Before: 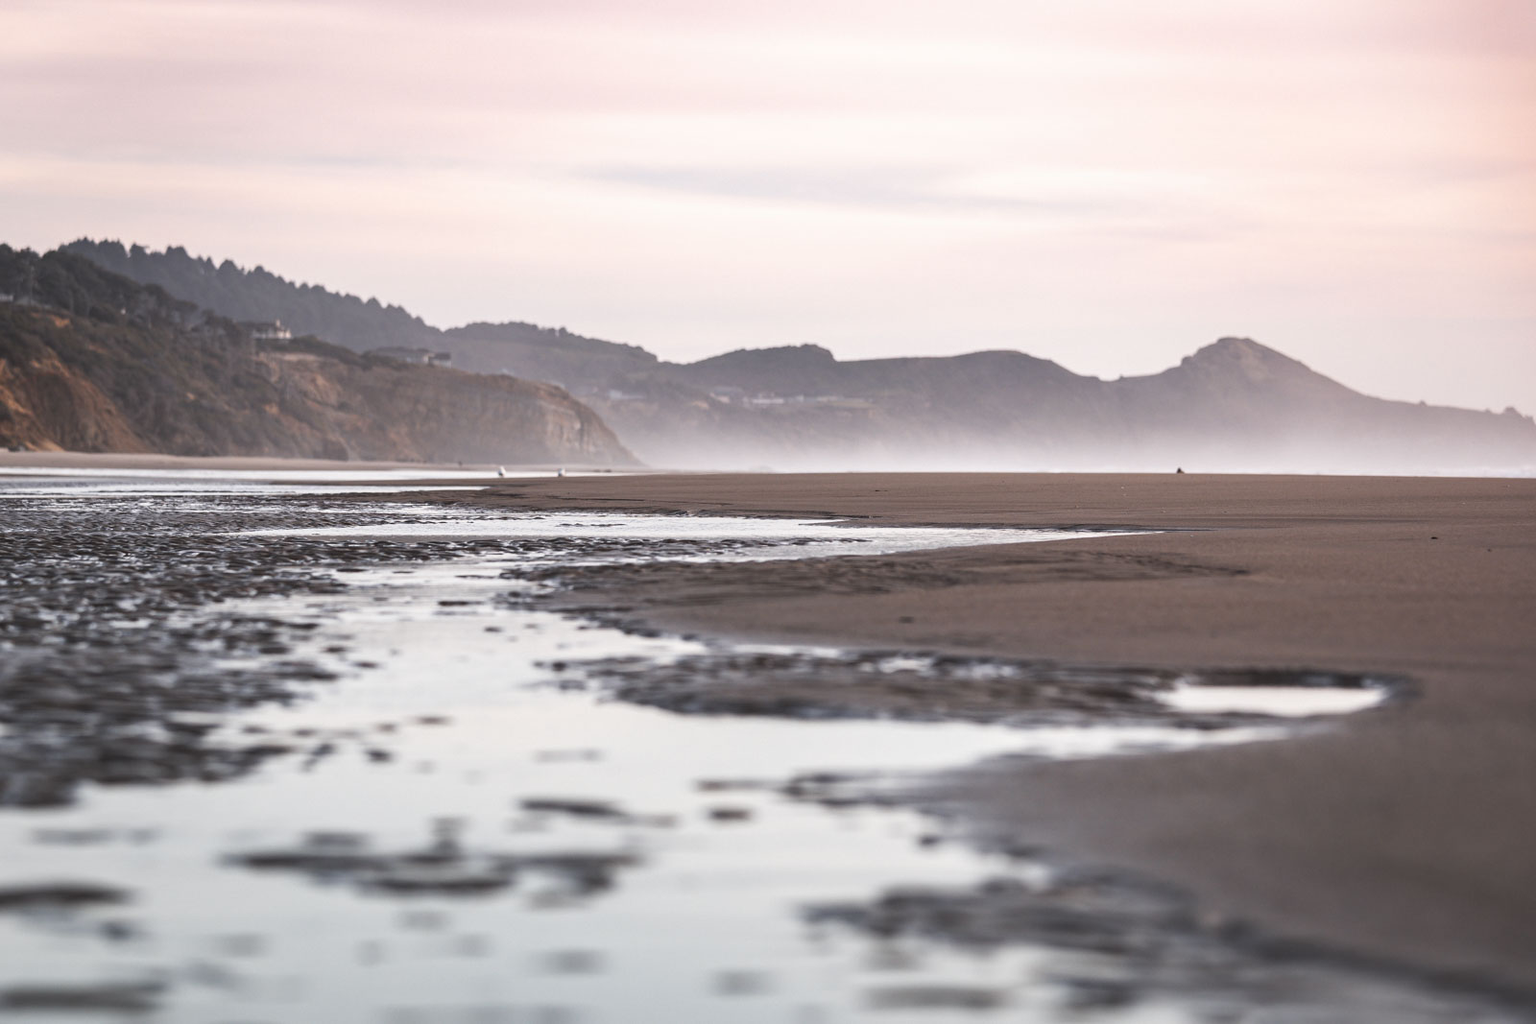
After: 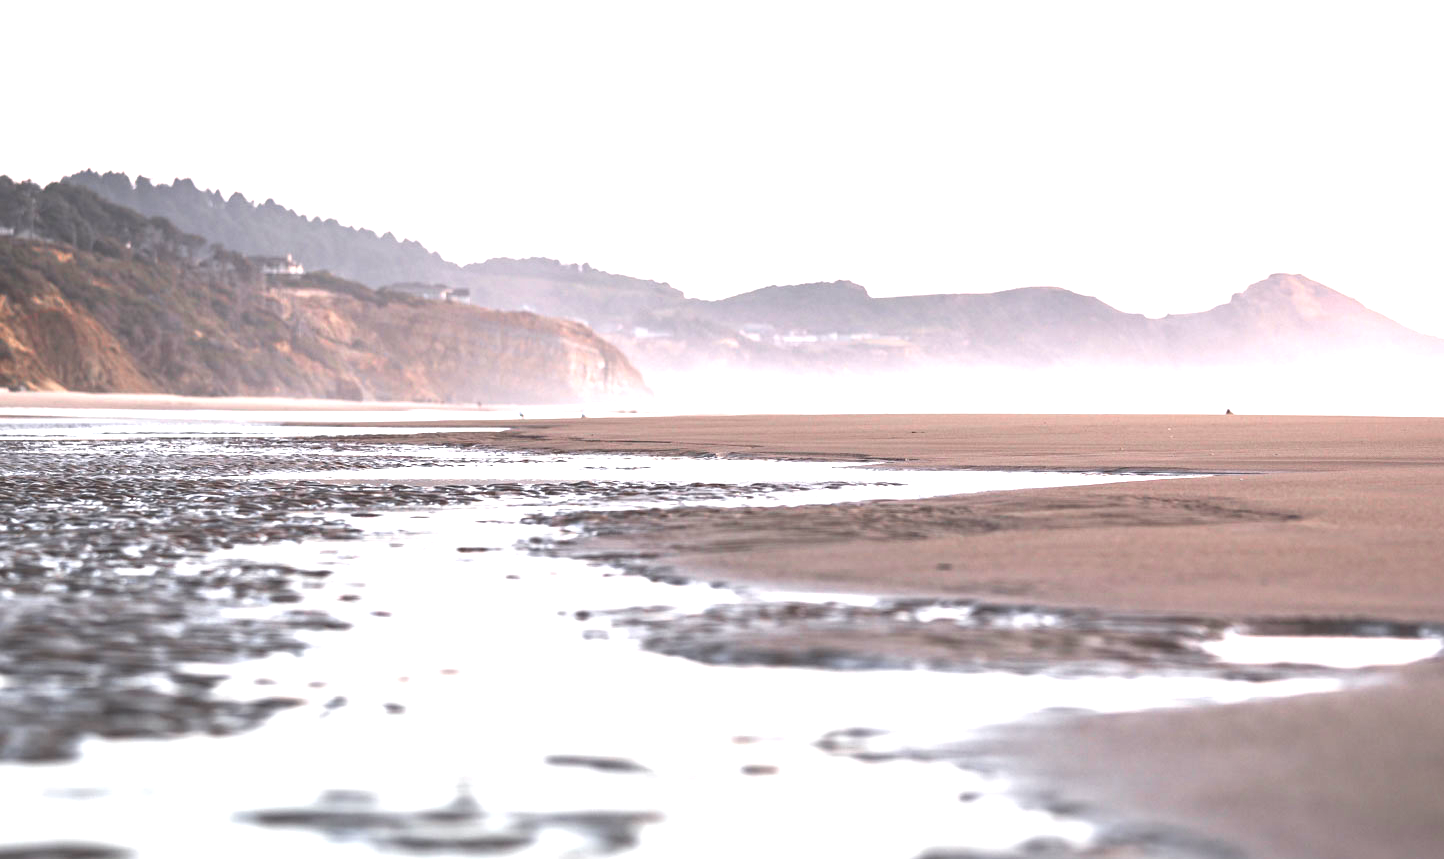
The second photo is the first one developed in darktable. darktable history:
color zones: curves: ch1 [(0, 0.708) (0.088, 0.648) (0.245, 0.187) (0.429, 0.326) (0.571, 0.498) (0.714, 0.5) (0.857, 0.5) (1, 0.708)]
crop: top 7.49%, right 9.717%, bottom 11.943%
exposure: black level correction 0, exposure 1.45 EV, compensate exposure bias true, compensate highlight preservation false
